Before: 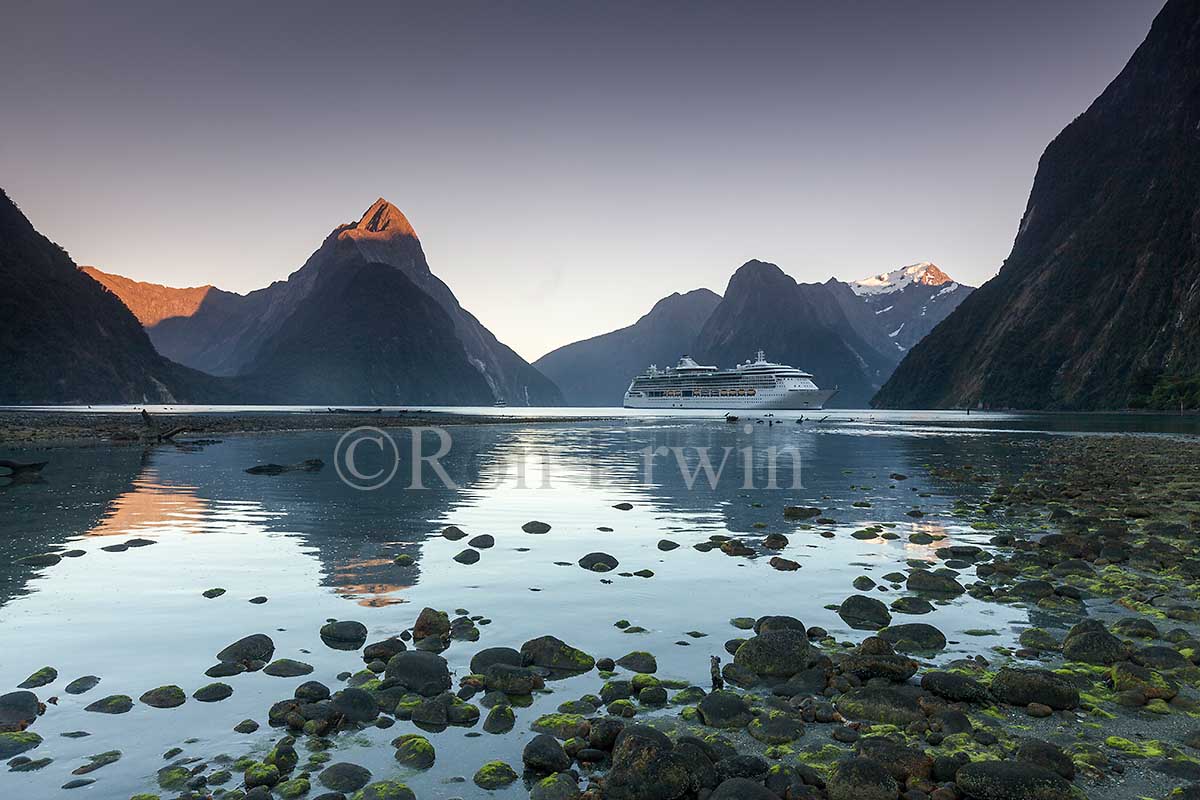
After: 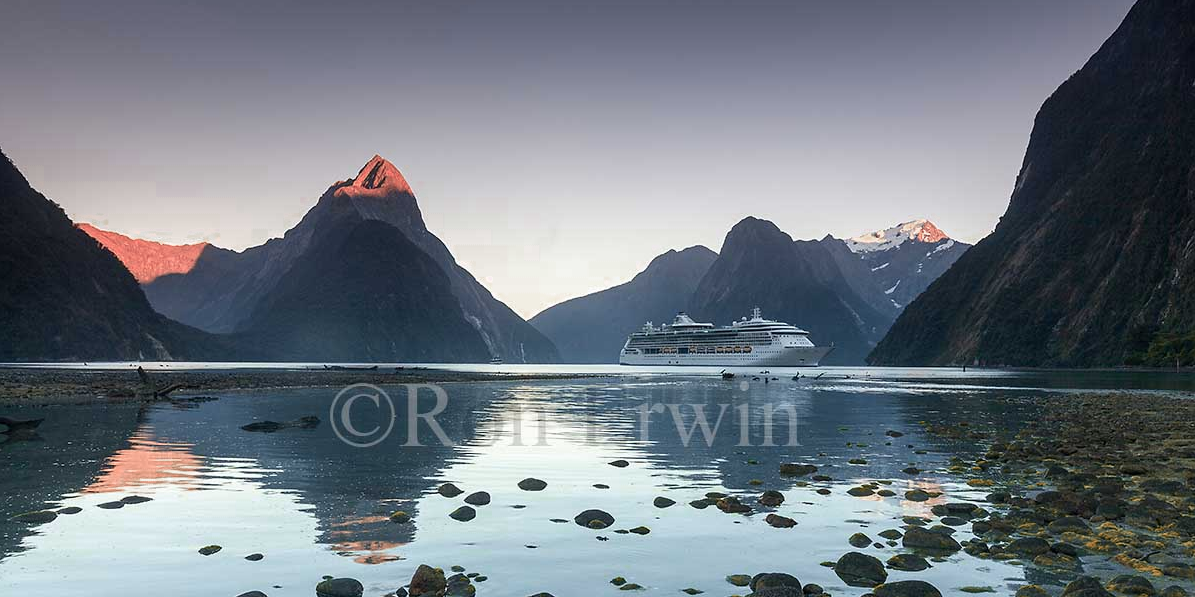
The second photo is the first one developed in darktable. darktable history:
color zones: curves: ch0 [(0.006, 0.385) (0.143, 0.563) (0.243, 0.321) (0.352, 0.464) (0.516, 0.456) (0.625, 0.5) (0.75, 0.5) (0.875, 0.5)]; ch1 [(0, 0.5) (0.134, 0.504) (0.246, 0.463) (0.421, 0.515) (0.5, 0.56) (0.625, 0.5) (0.75, 0.5) (0.875, 0.5)]; ch2 [(0, 0.5) (0.131, 0.426) (0.307, 0.289) (0.38, 0.188) (0.513, 0.216) (0.625, 0.548) (0.75, 0.468) (0.838, 0.396) (0.971, 0.311)]
crop: left 0.387%, top 5.469%, bottom 19.809%
